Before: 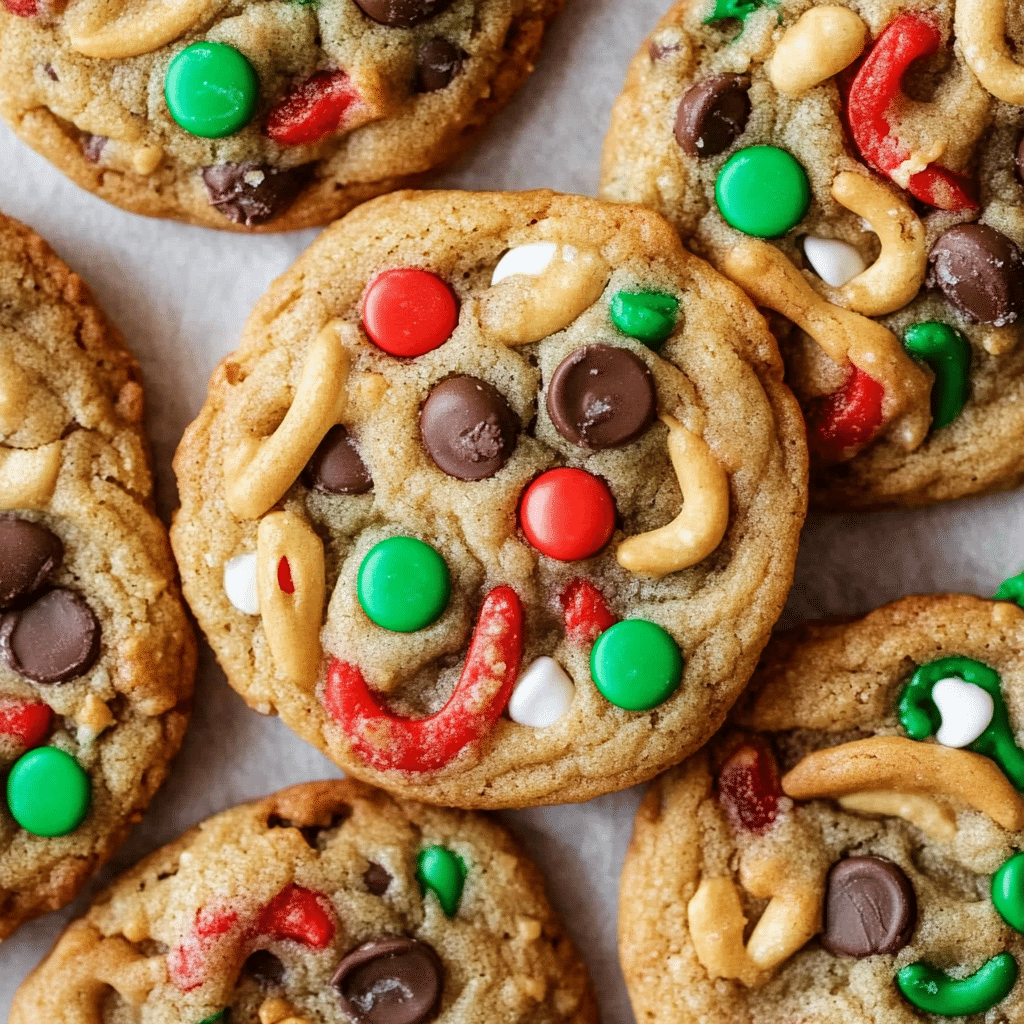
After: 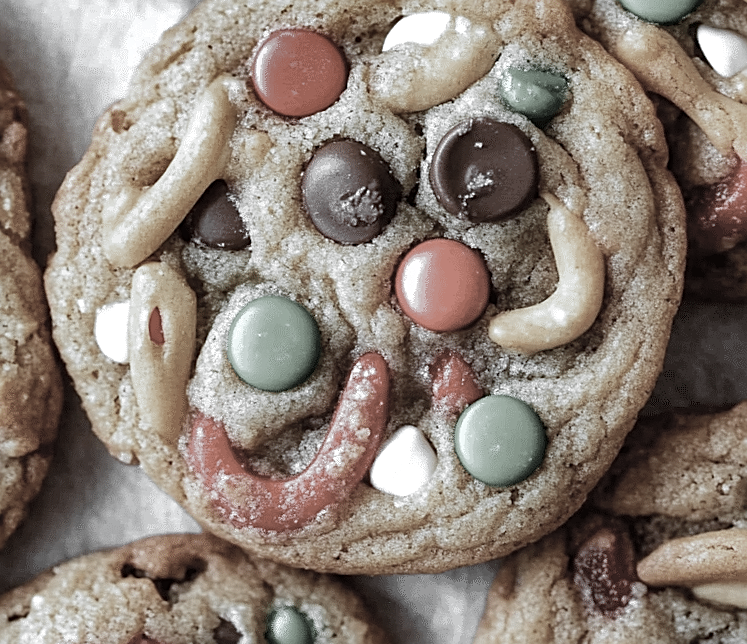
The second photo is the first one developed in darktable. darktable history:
crop and rotate: angle -4.02°, left 9.732%, top 20.975%, right 12.369%, bottom 11.784%
sharpen: on, module defaults
color zones: curves: ch0 [(0, 0.613) (0.01, 0.613) (0.245, 0.448) (0.498, 0.529) (0.642, 0.665) (0.879, 0.777) (0.99, 0.613)]; ch1 [(0, 0.035) (0.121, 0.189) (0.259, 0.197) (0.415, 0.061) (0.589, 0.022) (0.732, 0.022) (0.857, 0.026) (0.991, 0.053)]
shadows and highlights: shadows 30.6, highlights -62.63, soften with gaussian
color correction: highlights a* -9.04, highlights b* -22.55
